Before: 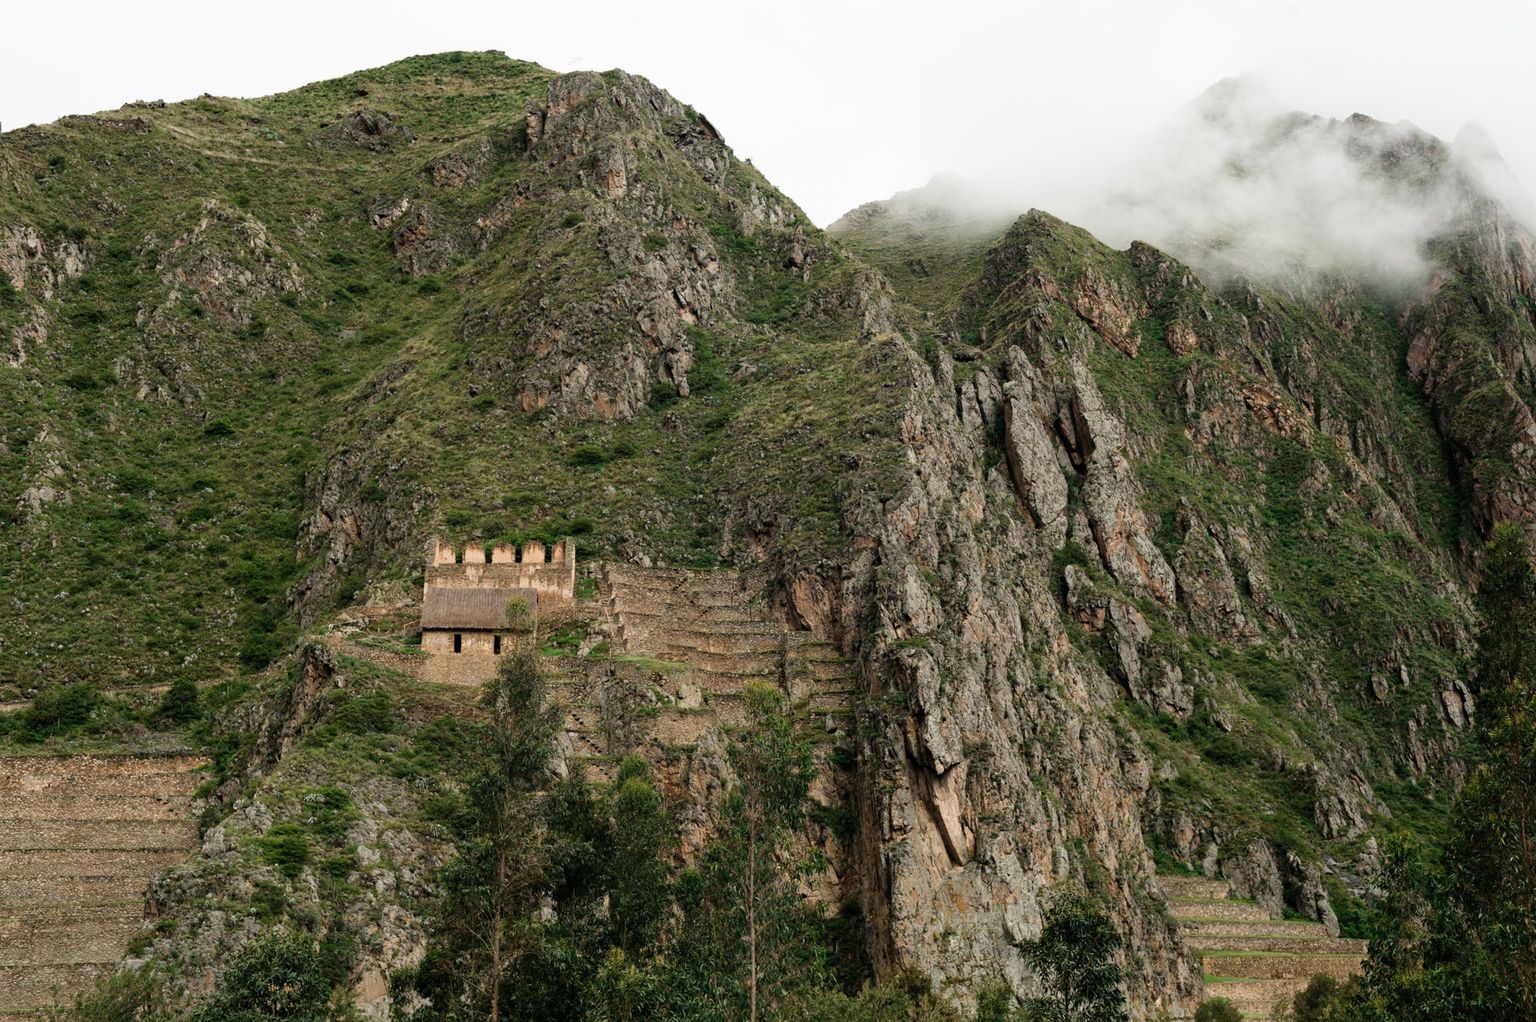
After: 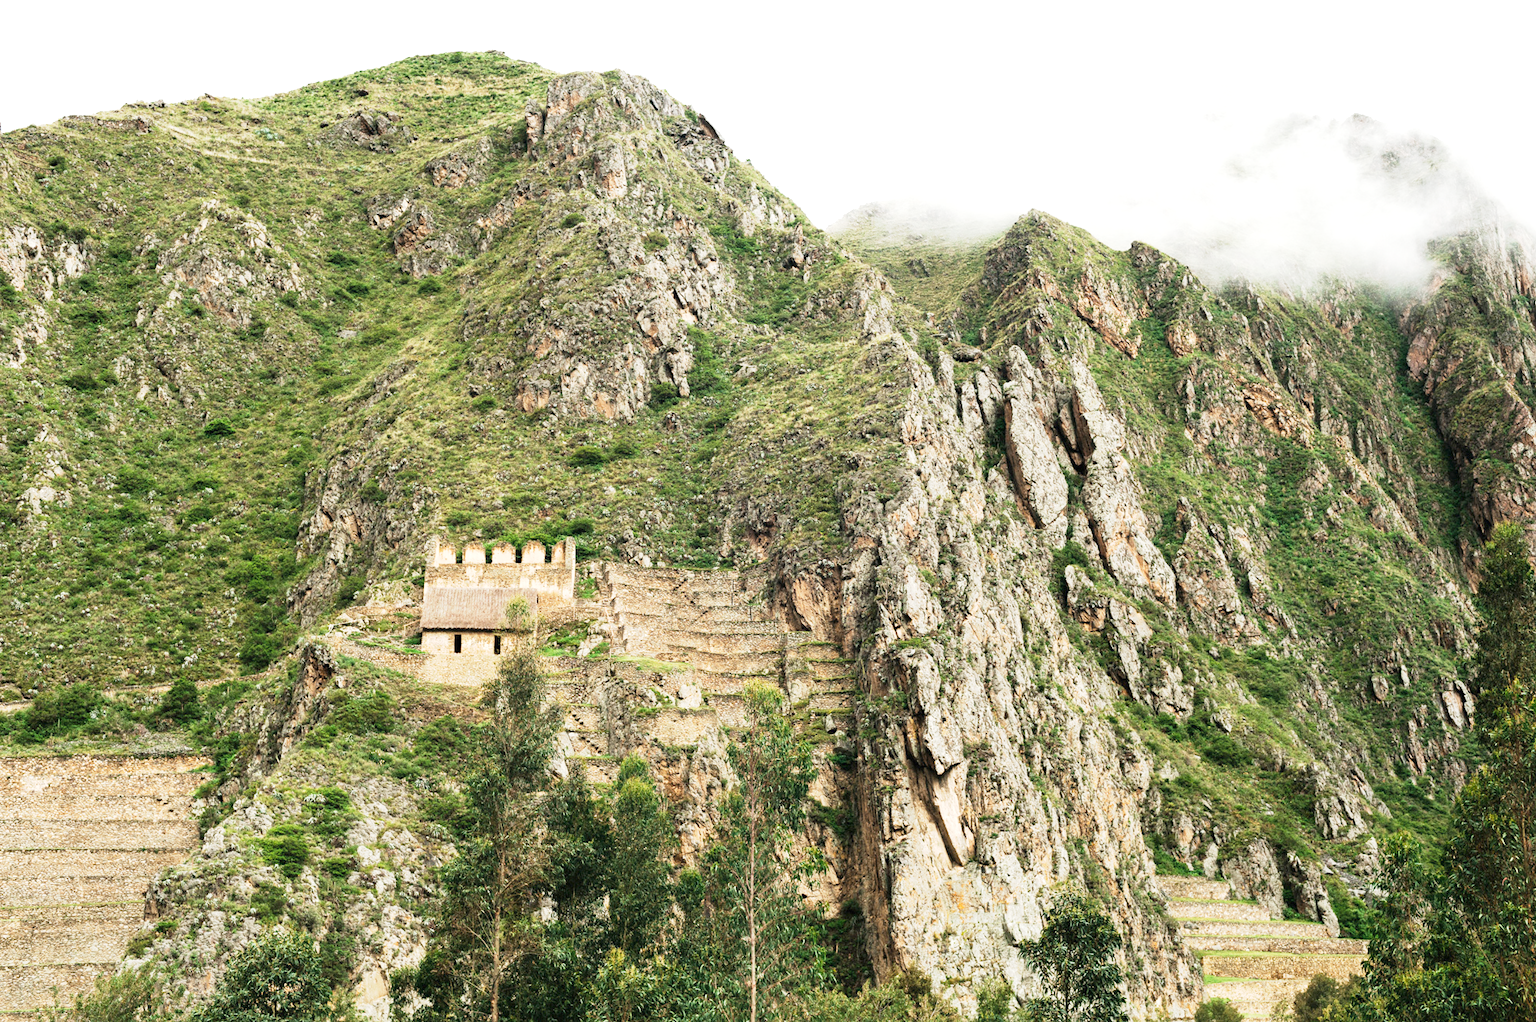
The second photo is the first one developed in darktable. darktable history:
exposure: black level correction 0, exposure 1.35 EV, compensate exposure bias true, compensate highlight preservation false
base curve: curves: ch0 [(0, 0) (0.088, 0.125) (0.176, 0.251) (0.354, 0.501) (0.613, 0.749) (1, 0.877)], preserve colors none
